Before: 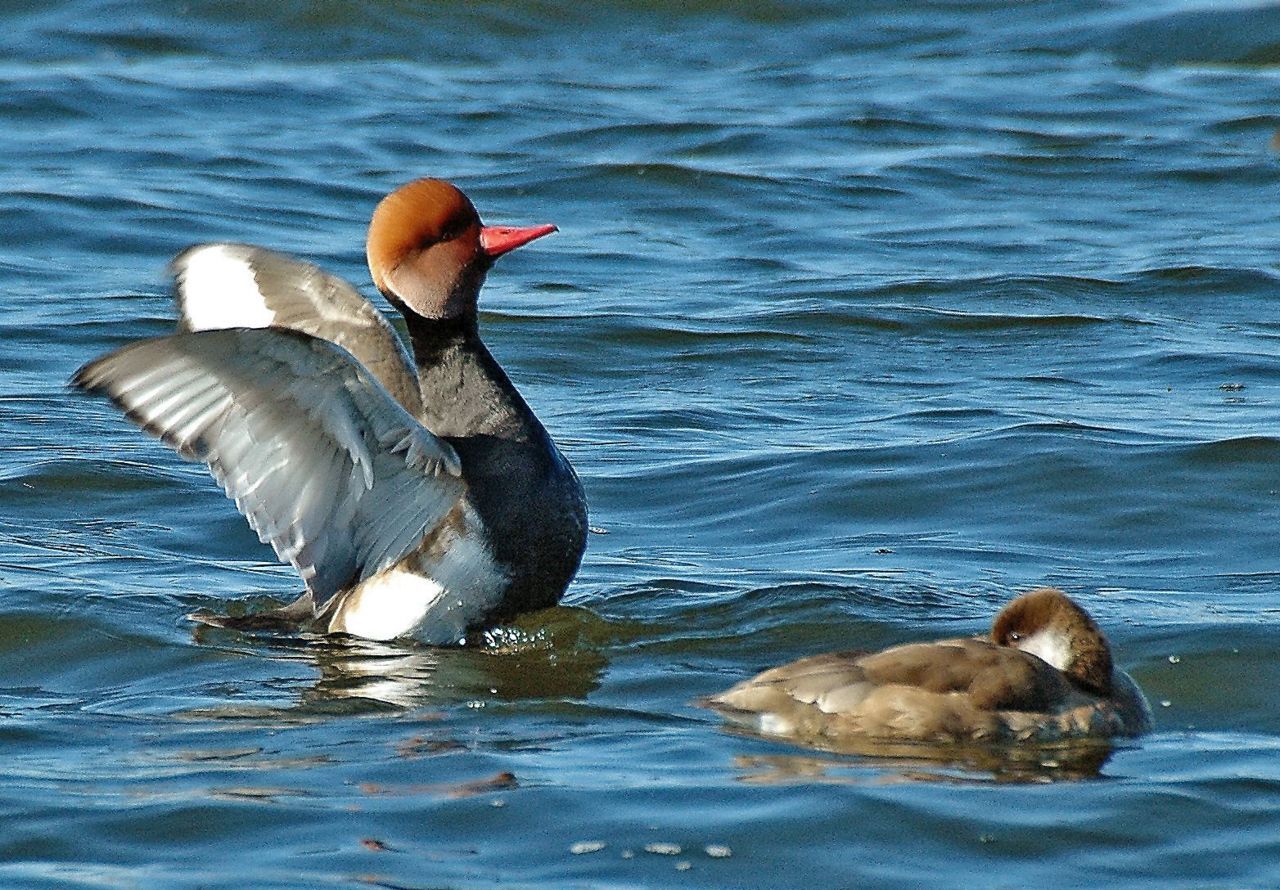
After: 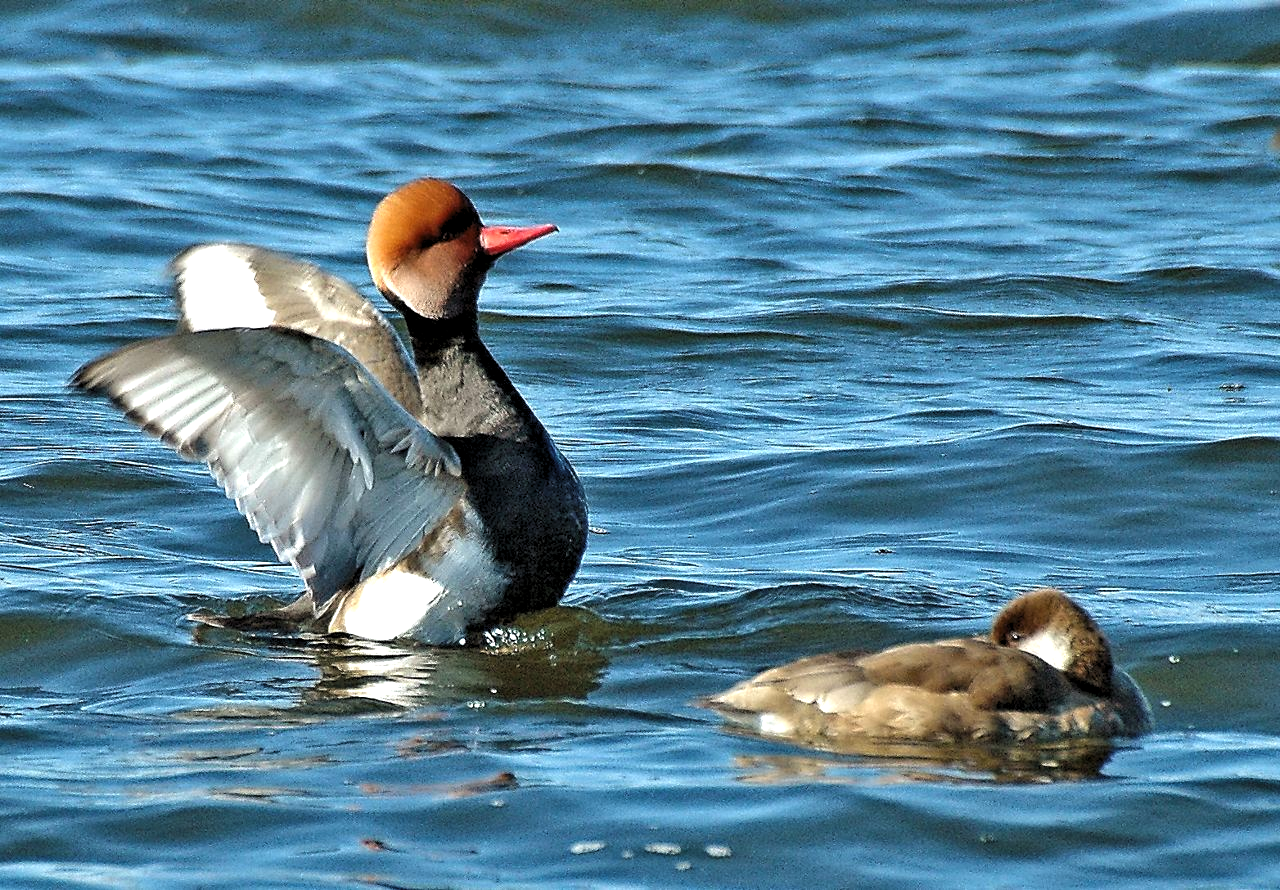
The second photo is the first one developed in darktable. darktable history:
exposure: exposure 0.29 EV, compensate exposure bias true, compensate highlight preservation false
levels: black 0.104%, white 99.98%, levels [0.062, 0.494, 0.925]
